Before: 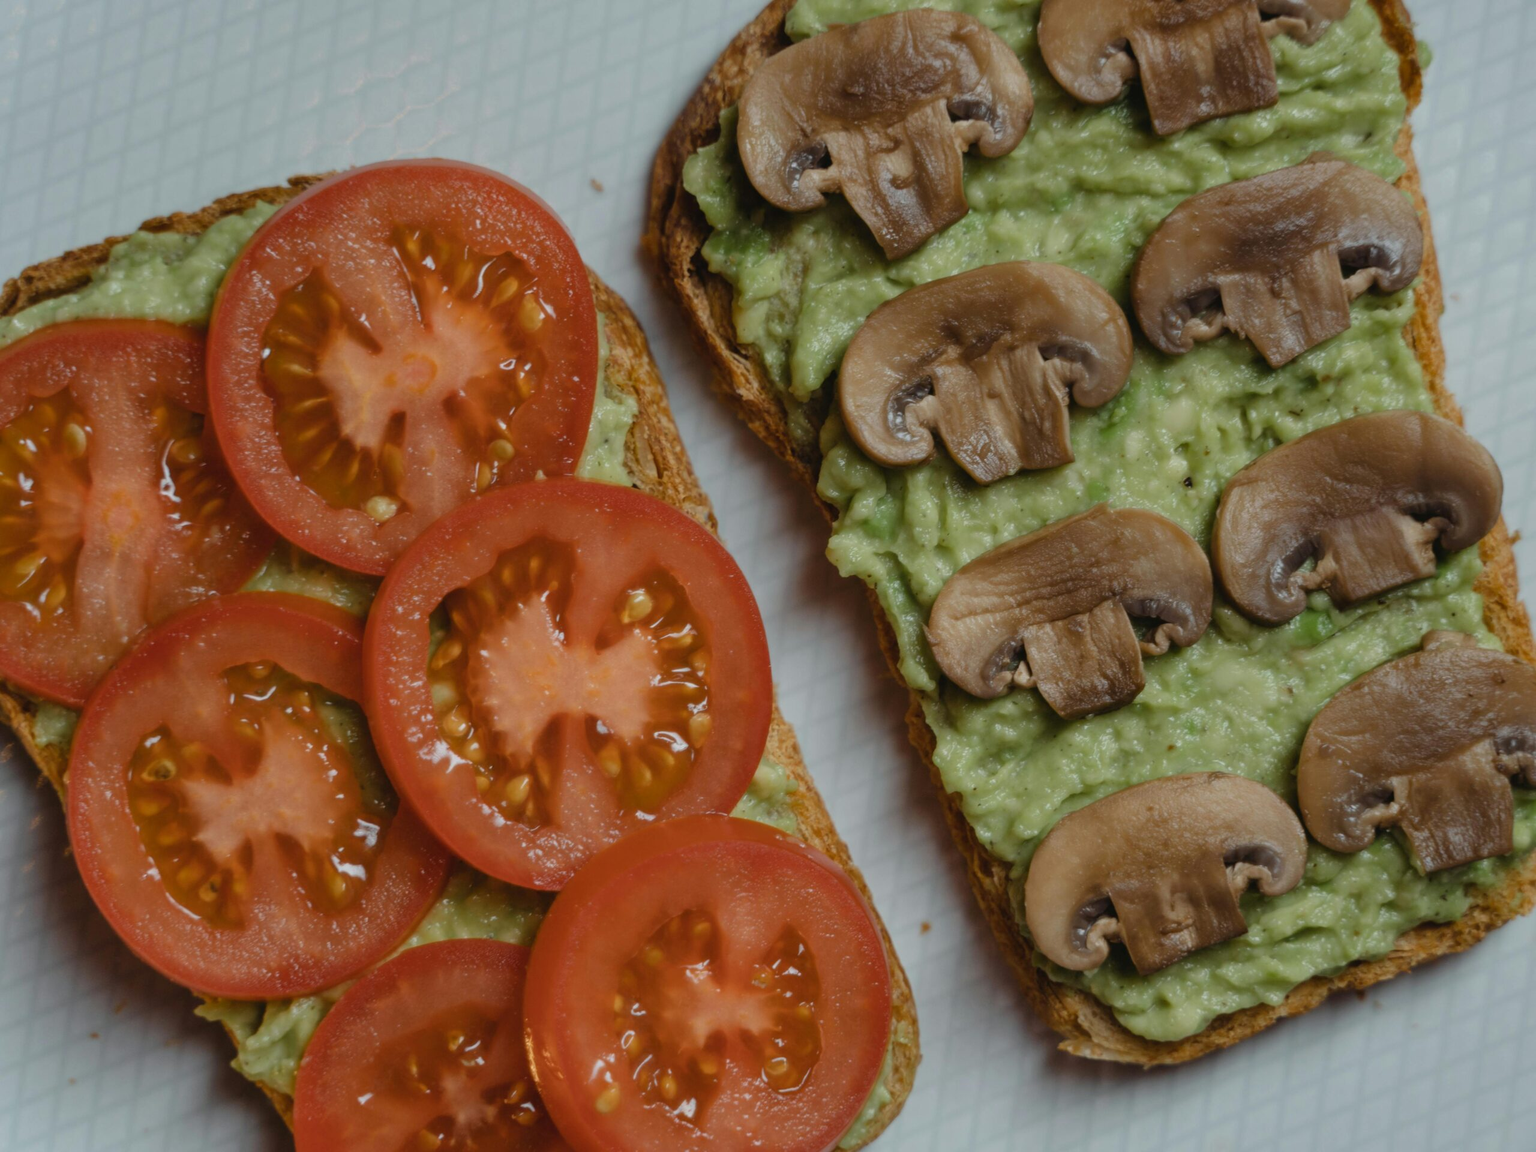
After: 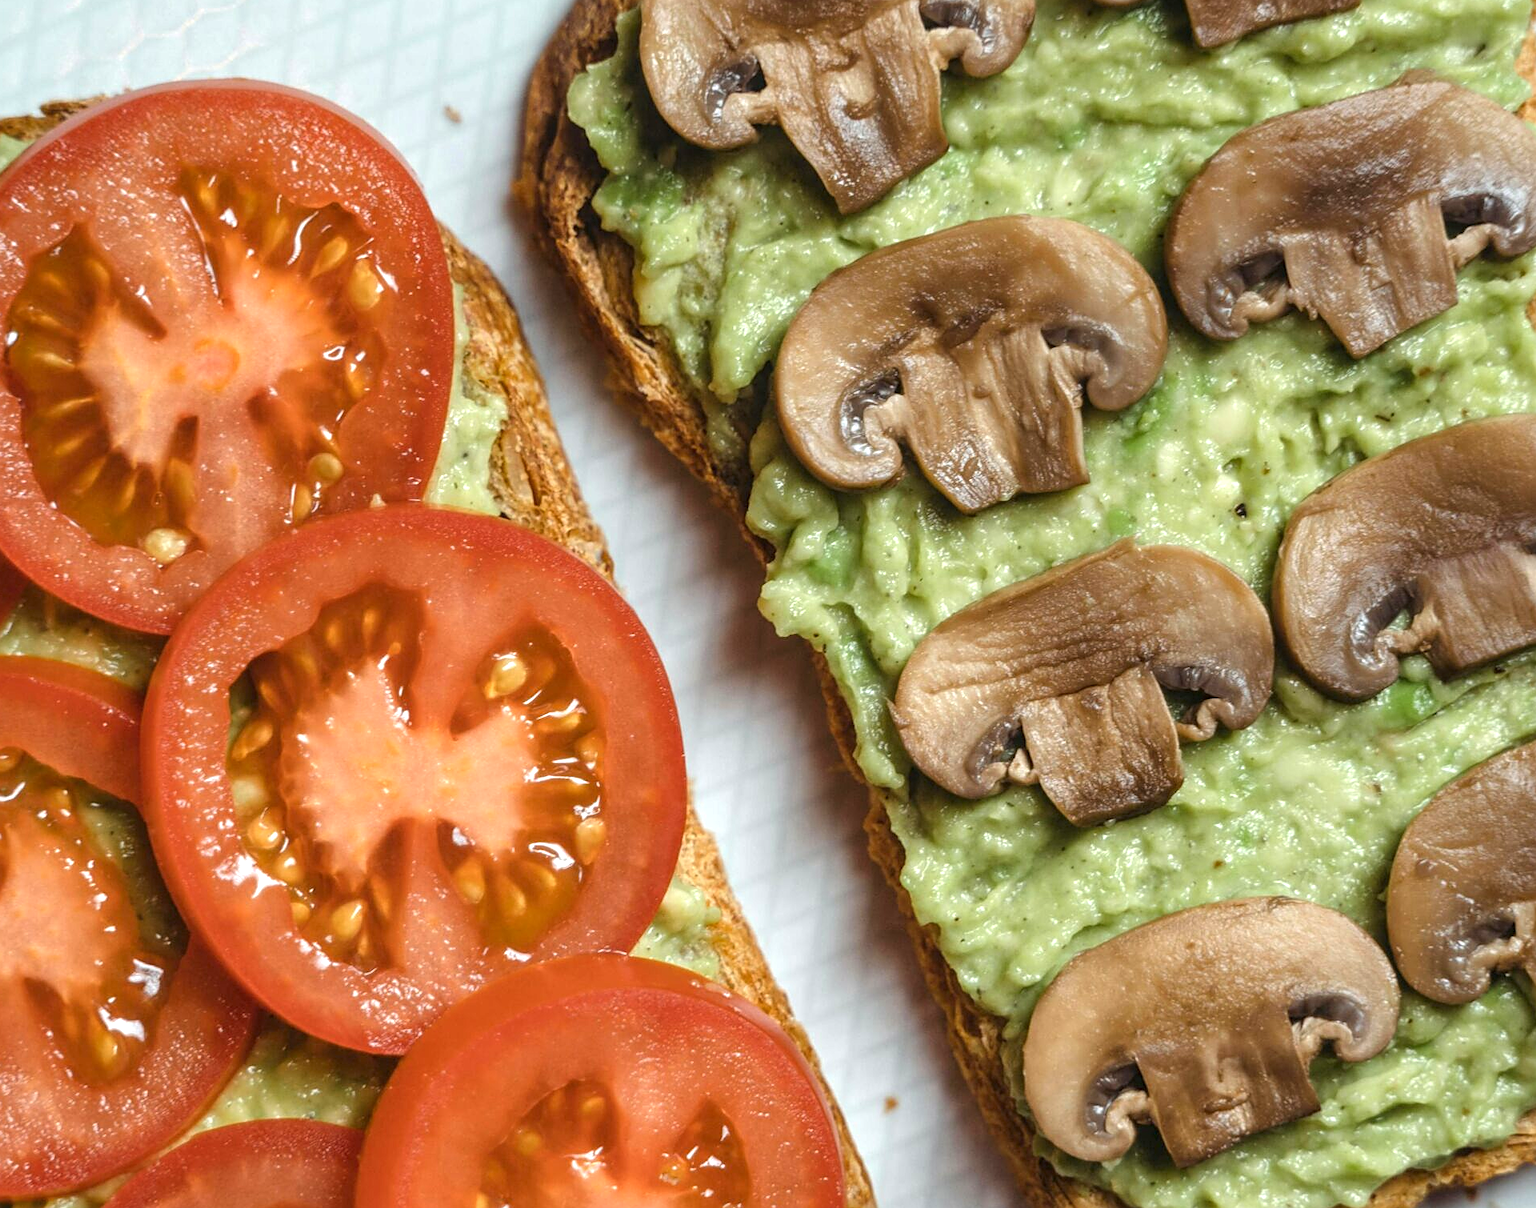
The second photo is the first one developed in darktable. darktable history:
sharpen: on, module defaults
local contrast: on, module defaults
crop: left 16.787%, top 8.681%, right 8.197%, bottom 12.662%
exposure: exposure 1.09 EV, compensate exposure bias true, compensate highlight preservation false
